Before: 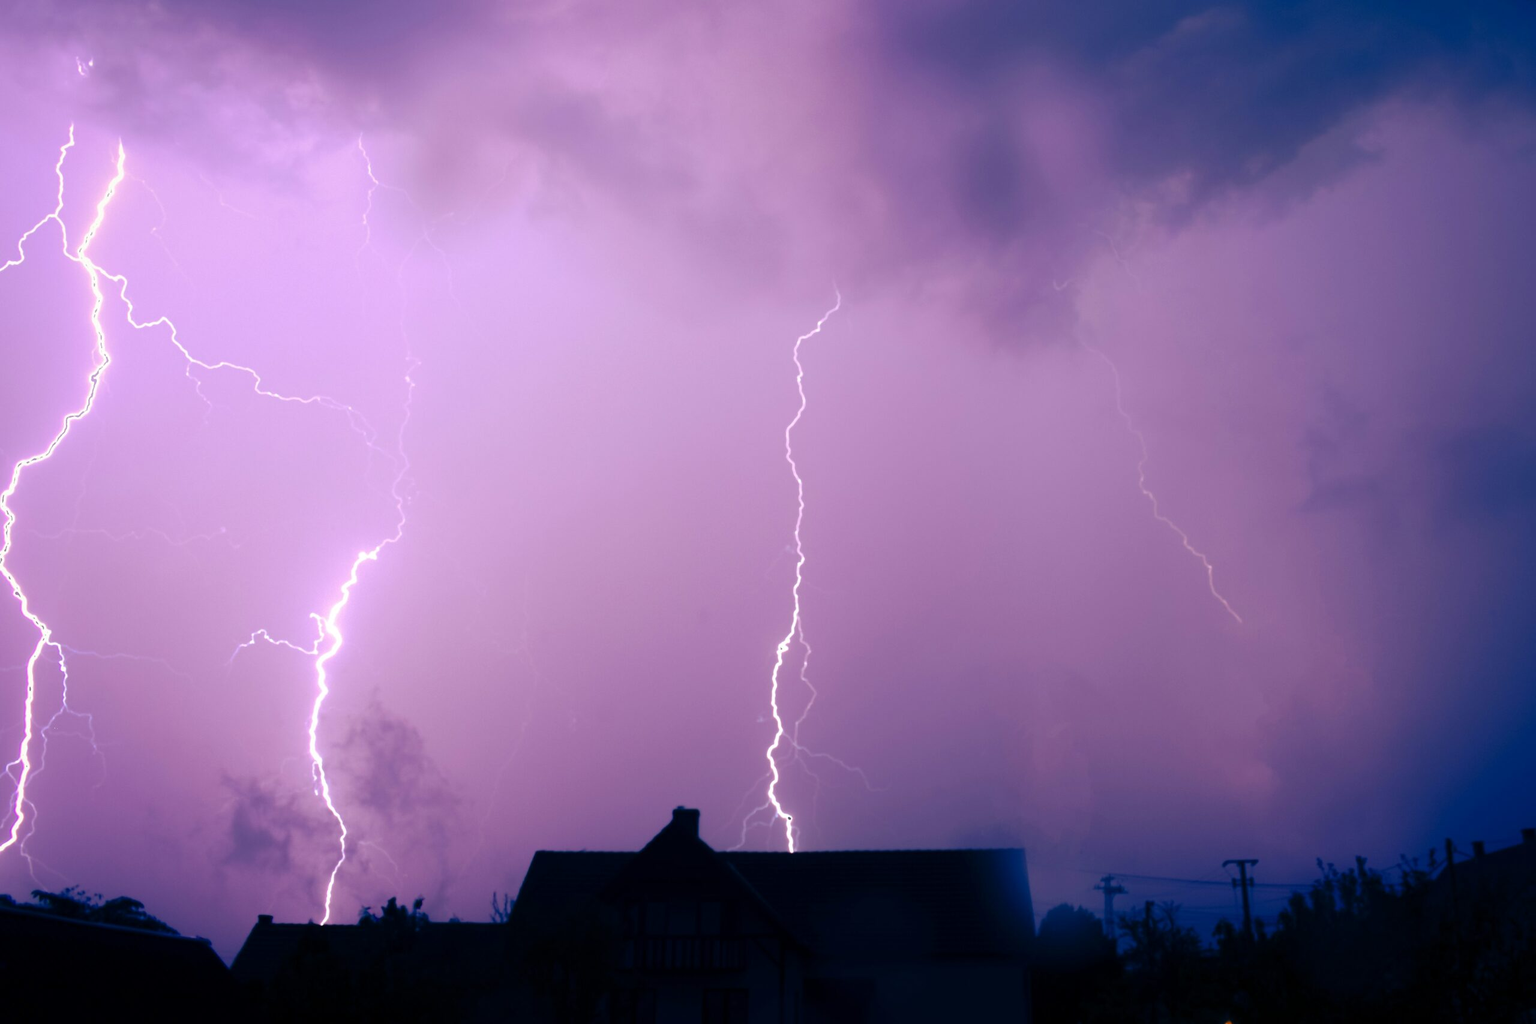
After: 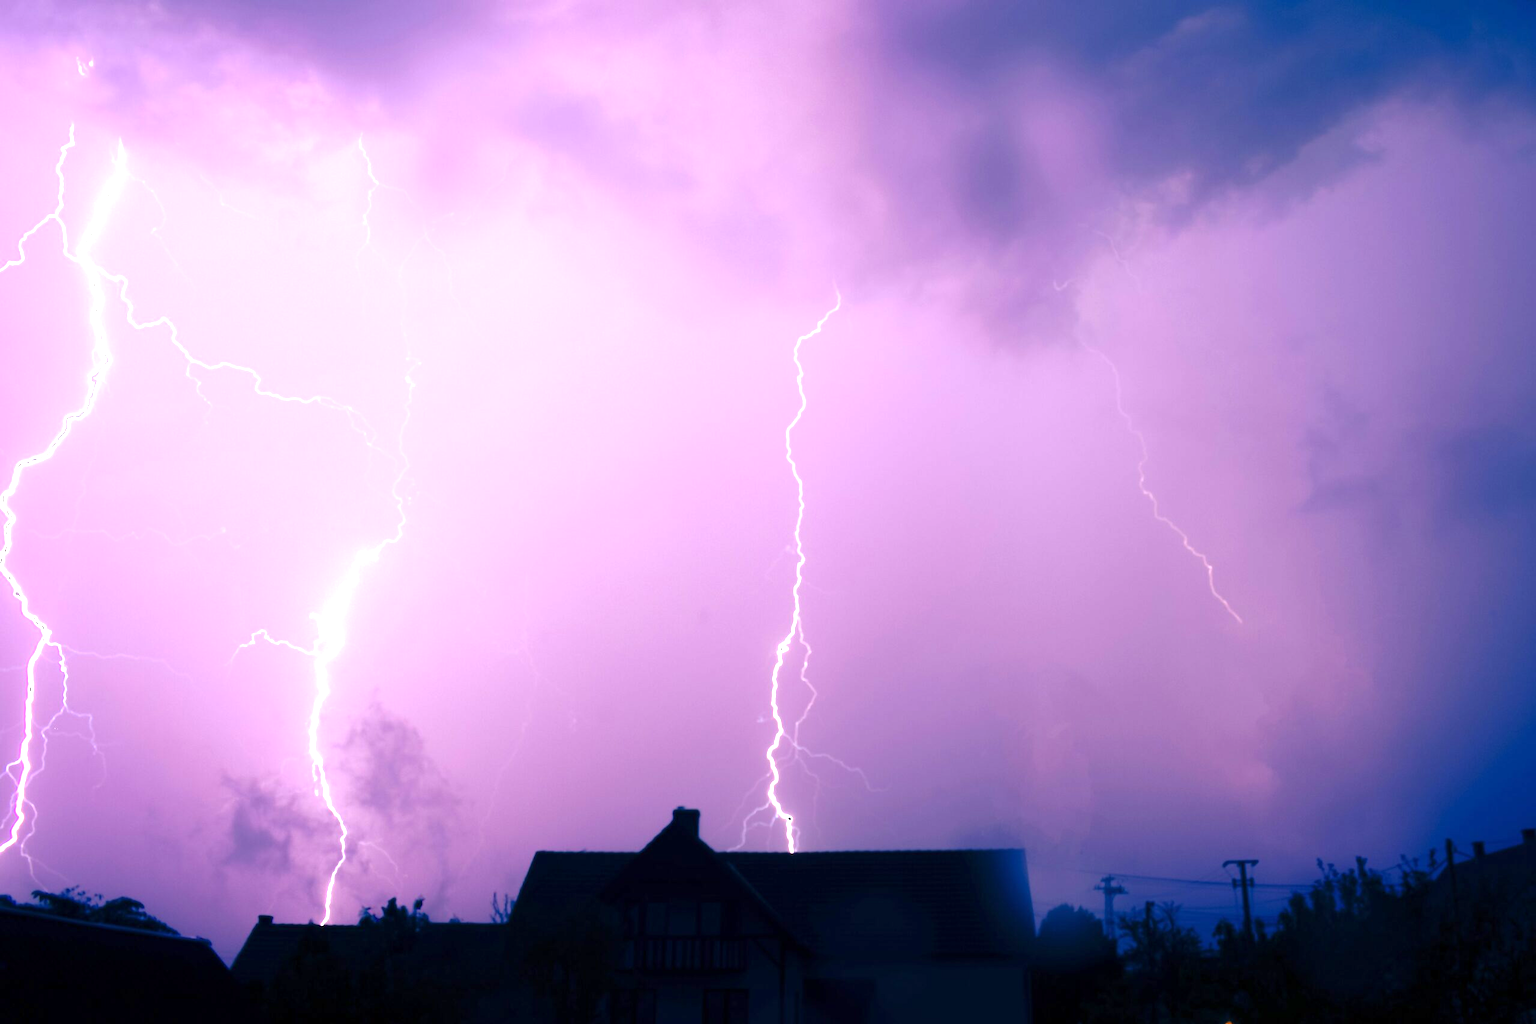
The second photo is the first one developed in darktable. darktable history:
exposure: exposure 0.92 EV, compensate exposure bias true, compensate highlight preservation false
